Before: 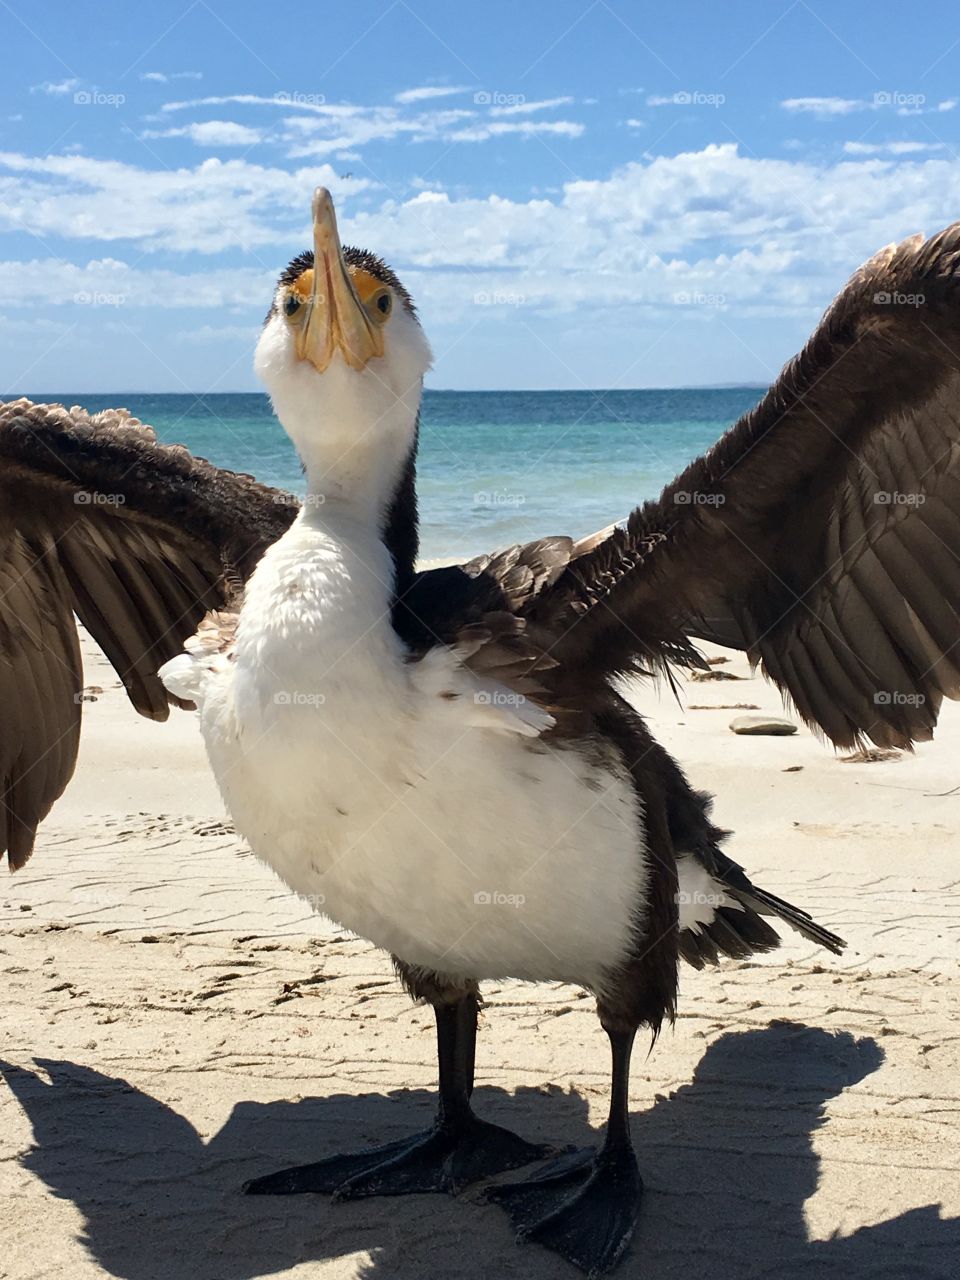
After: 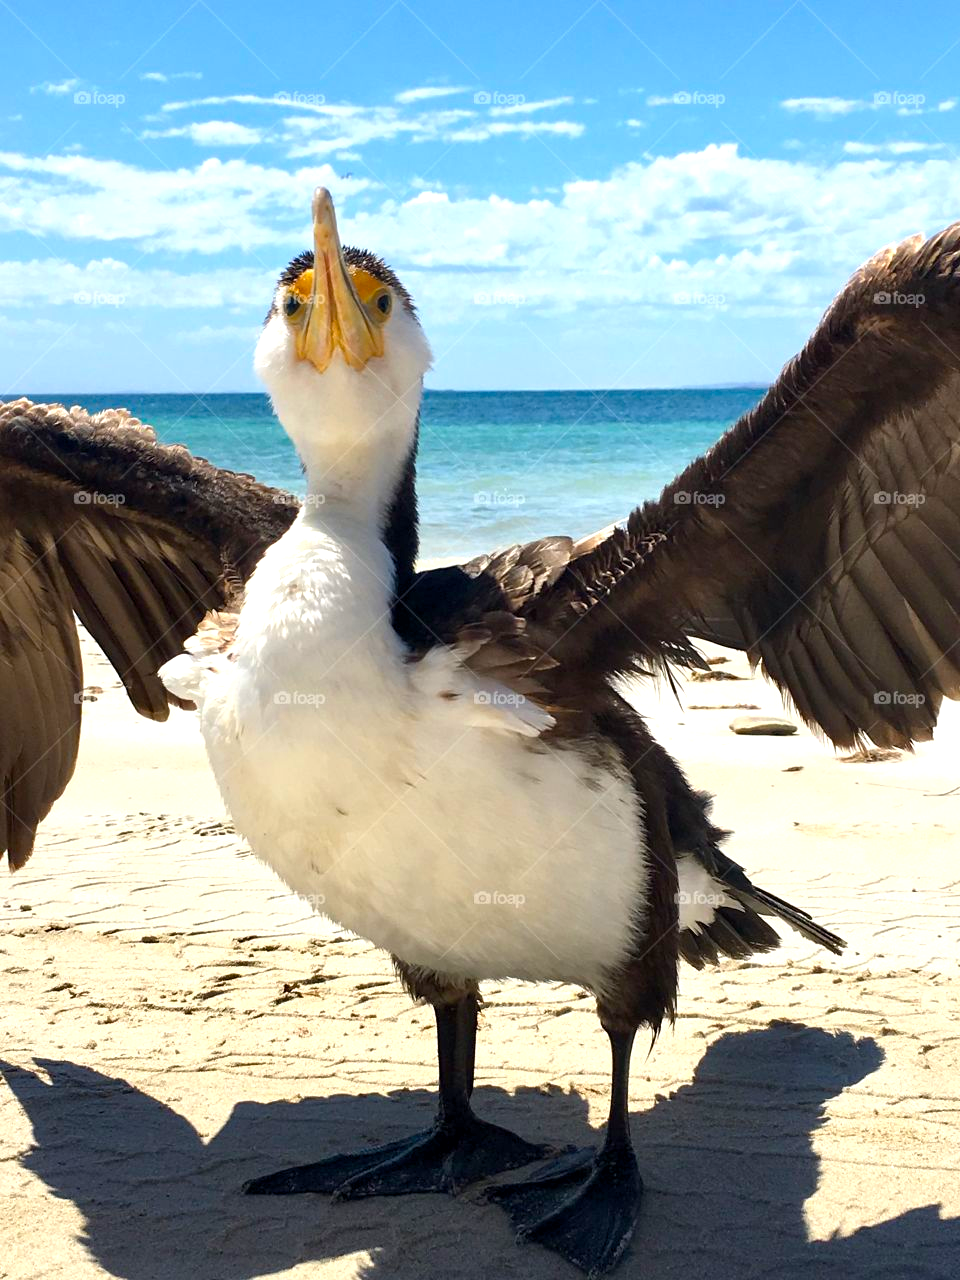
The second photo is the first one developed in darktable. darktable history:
color balance rgb: linear chroma grading › global chroma 8.919%, perceptual saturation grading › global saturation 25.295%
exposure: black level correction 0.001, exposure 0.5 EV, compensate highlight preservation false
